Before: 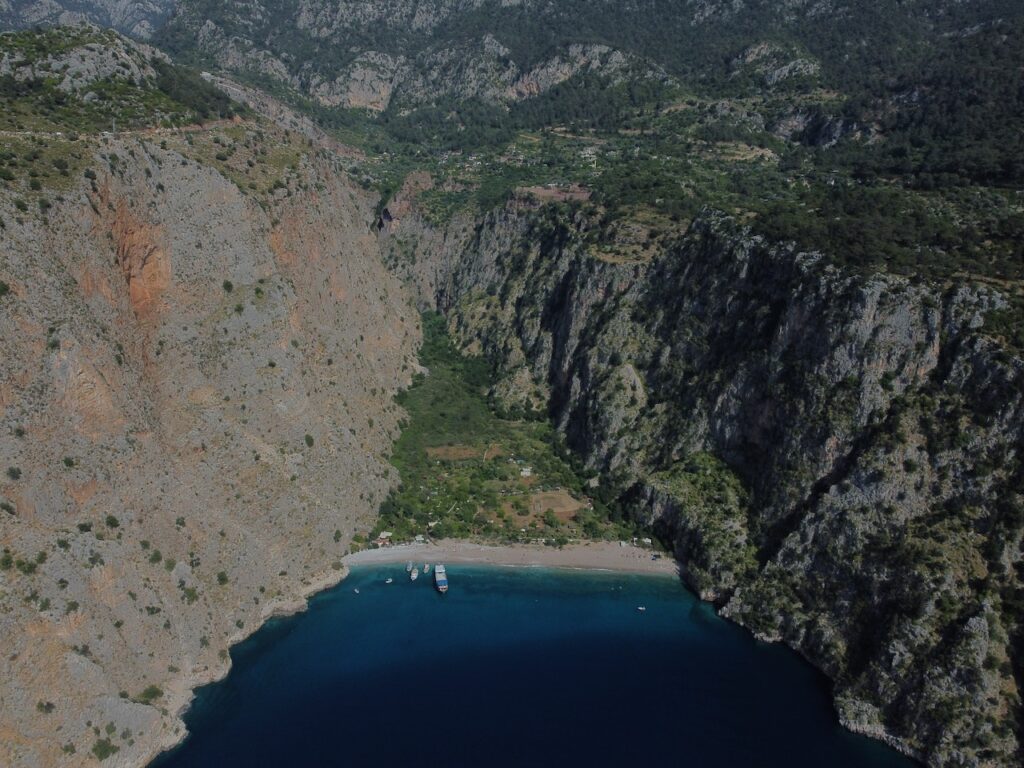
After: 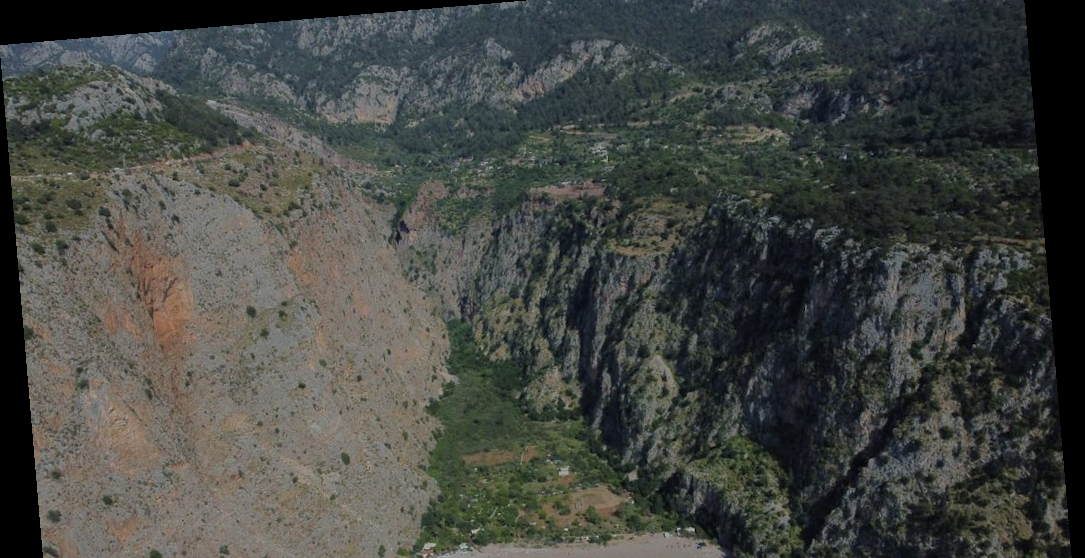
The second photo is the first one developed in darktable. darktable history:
crop and rotate: top 4.848%, bottom 29.503%
base curve: curves: ch0 [(0, 0) (0.989, 0.992)], preserve colors none
rotate and perspective: rotation -4.86°, automatic cropping off
